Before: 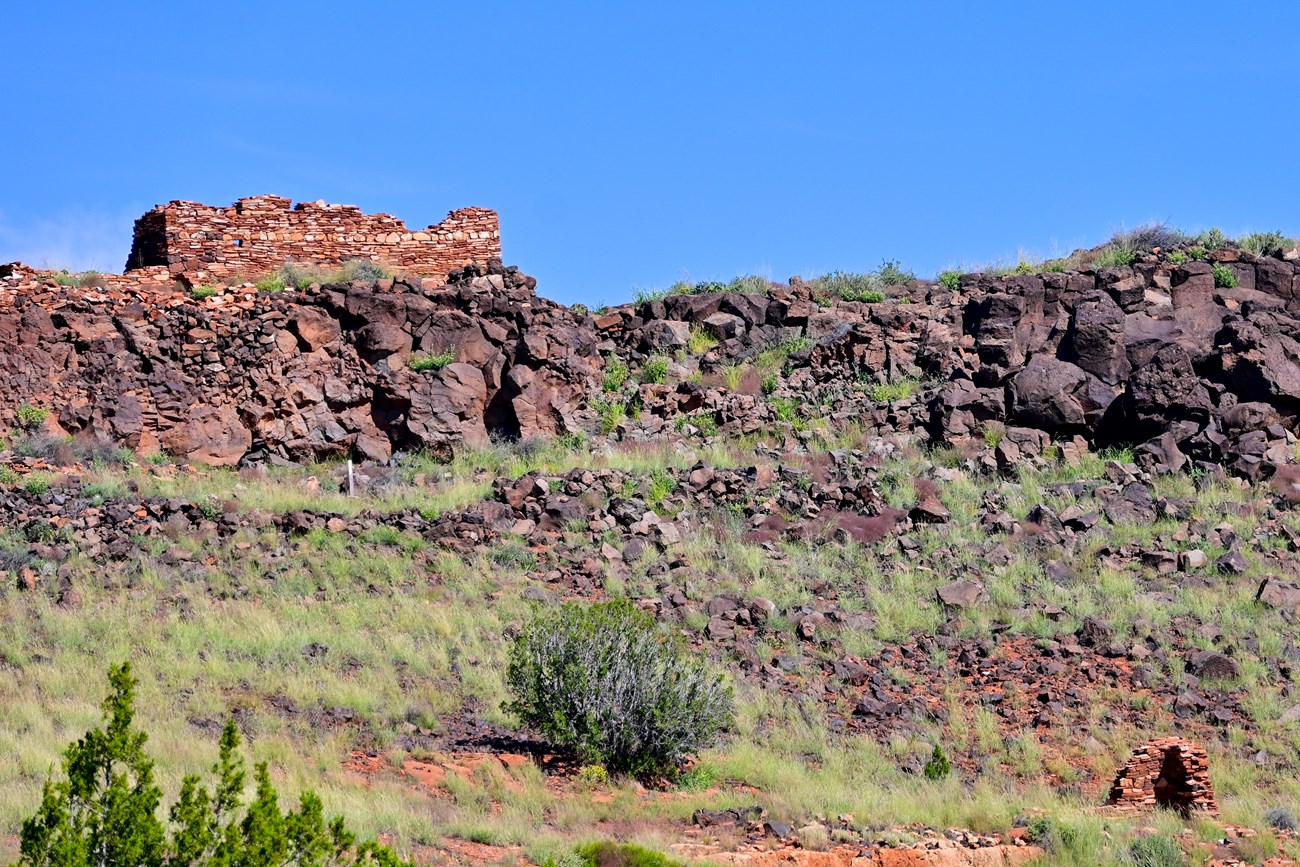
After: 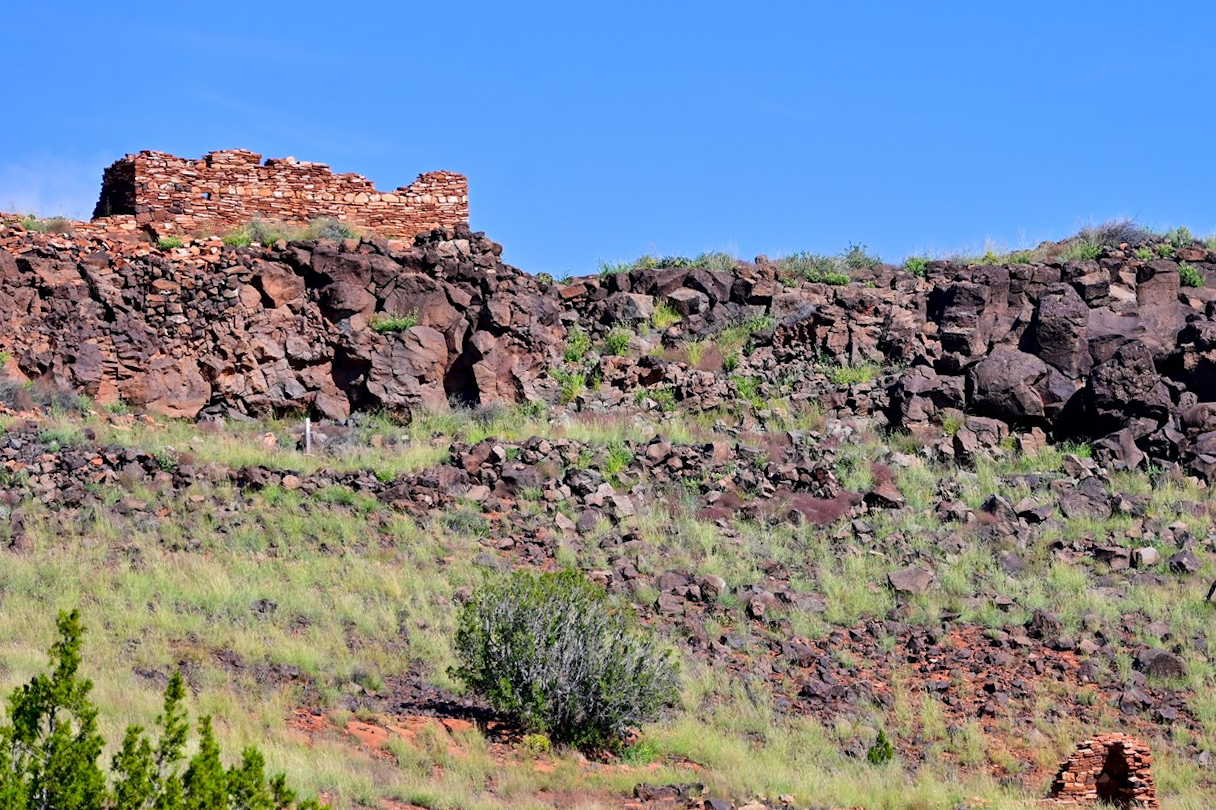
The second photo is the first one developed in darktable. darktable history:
crop and rotate: angle -2.68°
